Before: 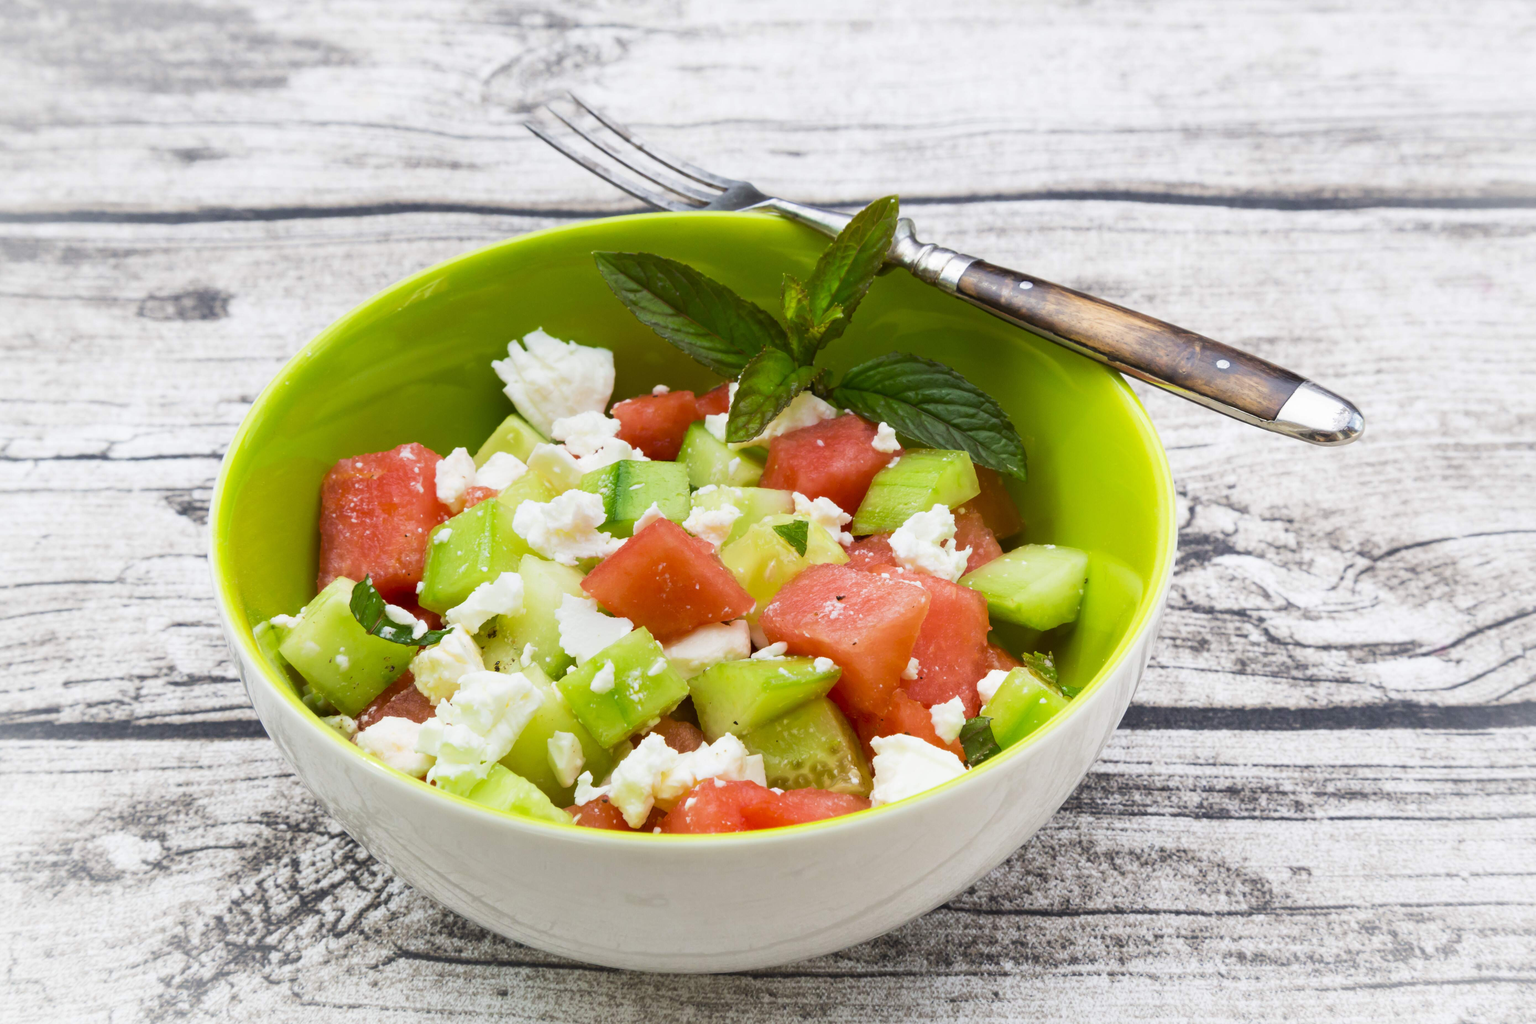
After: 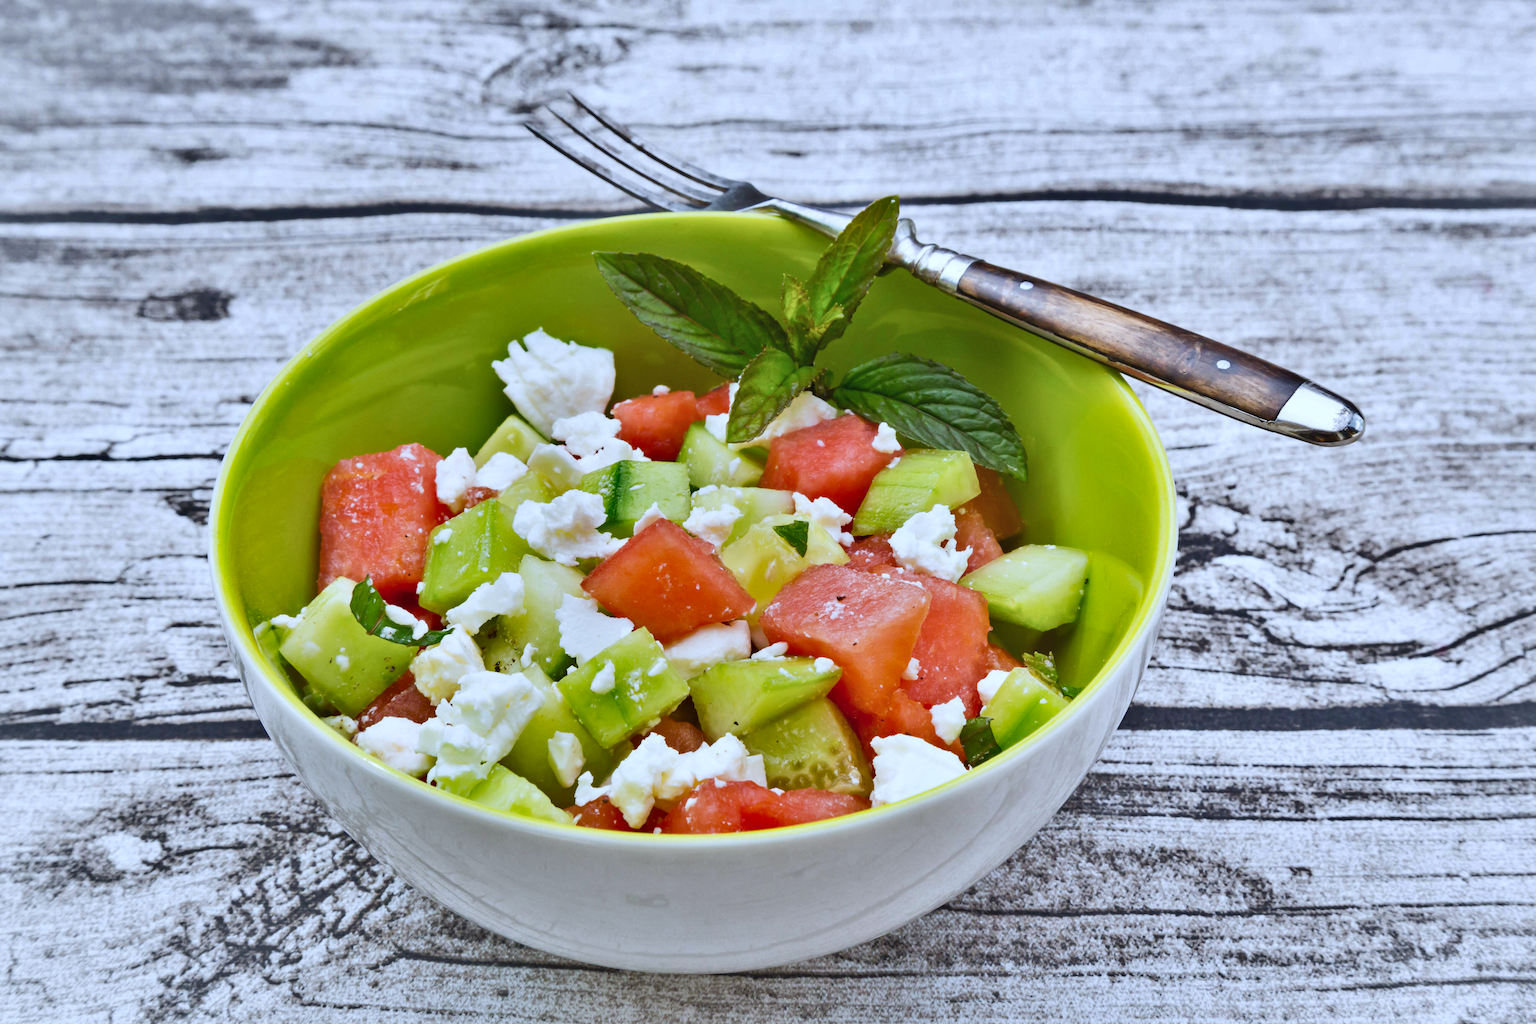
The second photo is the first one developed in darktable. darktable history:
tone curve: curves: ch0 [(0, 0.01) (0.052, 0.045) (0.136, 0.133) (0.29, 0.332) (0.453, 0.531) (0.676, 0.751) (0.89, 0.919) (1, 1)]; ch1 [(0, 0) (0.094, 0.081) (0.285, 0.299) (0.385, 0.403) (0.447, 0.429) (0.495, 0.496) (0.544, 0.552) (0.589, 0.612) (0.722, 0.728) (1, 1)]; ch2 [(0, 0) (0.257, 0.217) (0.43, 0.421) (0.498, 0.507) (0.531, 0.544) (0.56, 0.579) (0.625, 0.642) (1, 1)], preserve colors none
shadows and highlights: white point adjustment 0.097, highlights -71.08, soften with gaussian
color correction: highlights a* -2.08, highlights b* -18.52
